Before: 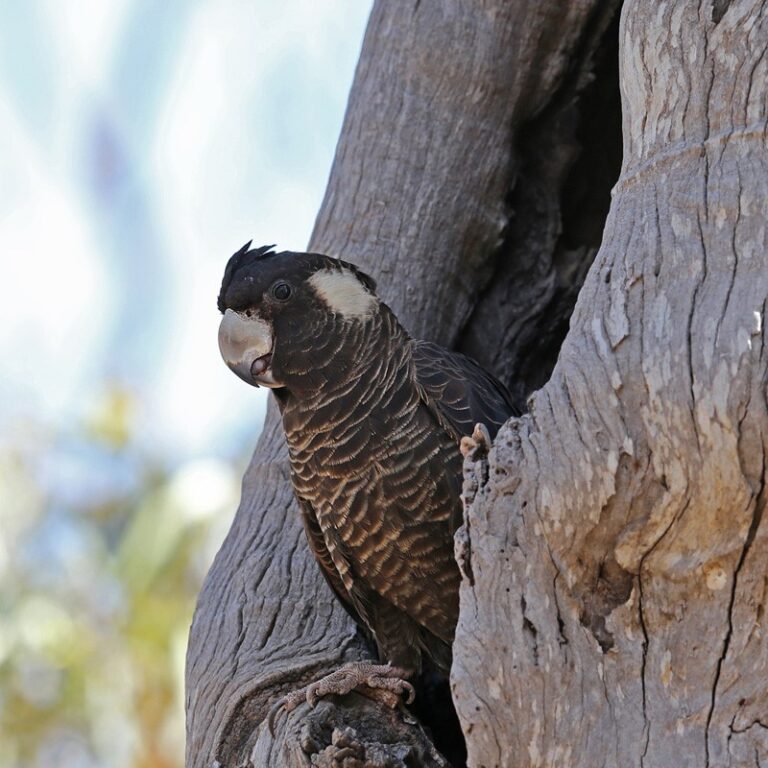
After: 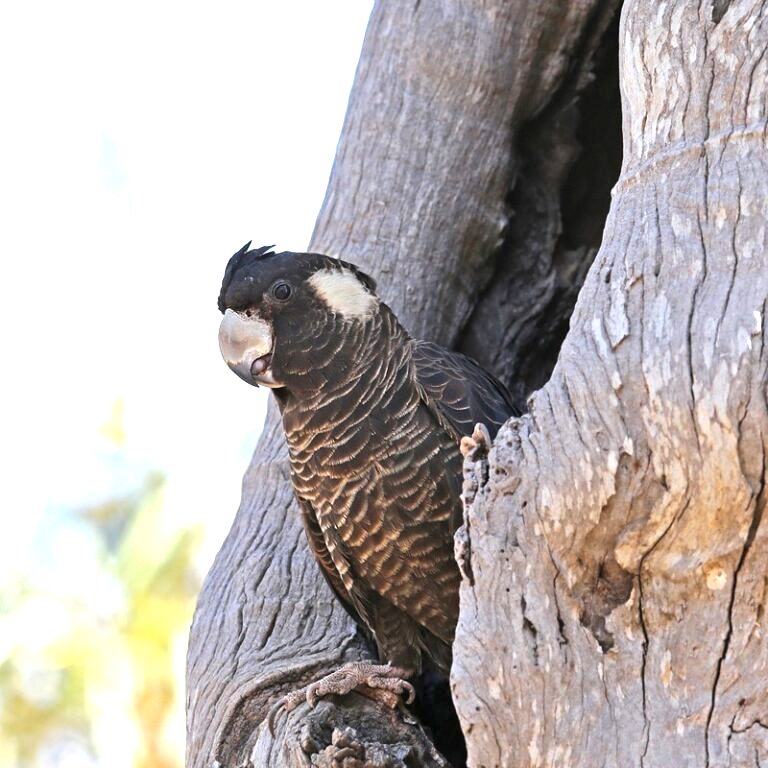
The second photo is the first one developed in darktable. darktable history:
exposure: exposure 1.166 EV, compensate highlight preservation false
